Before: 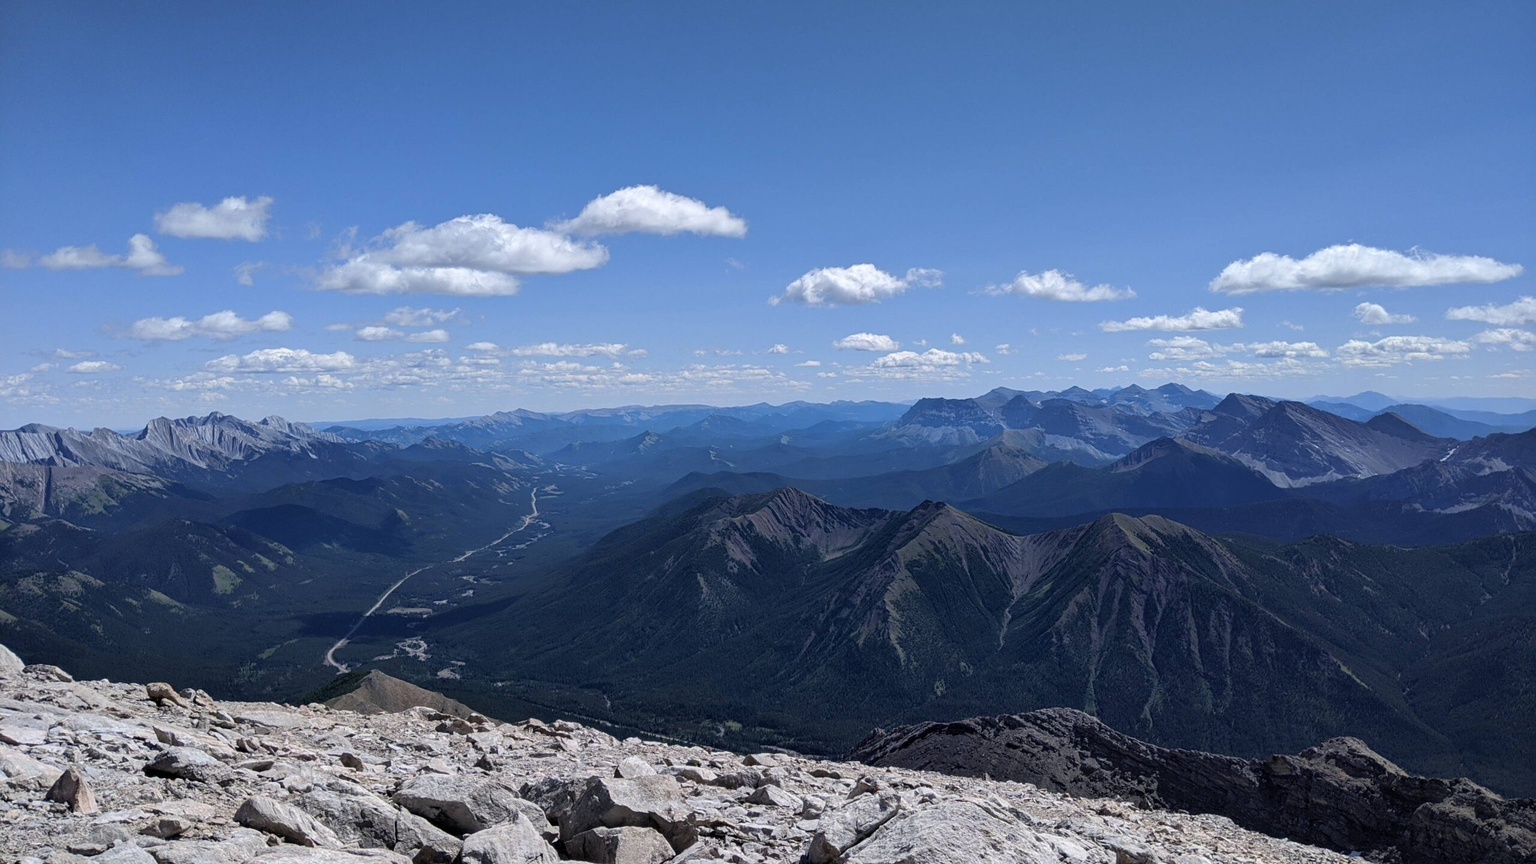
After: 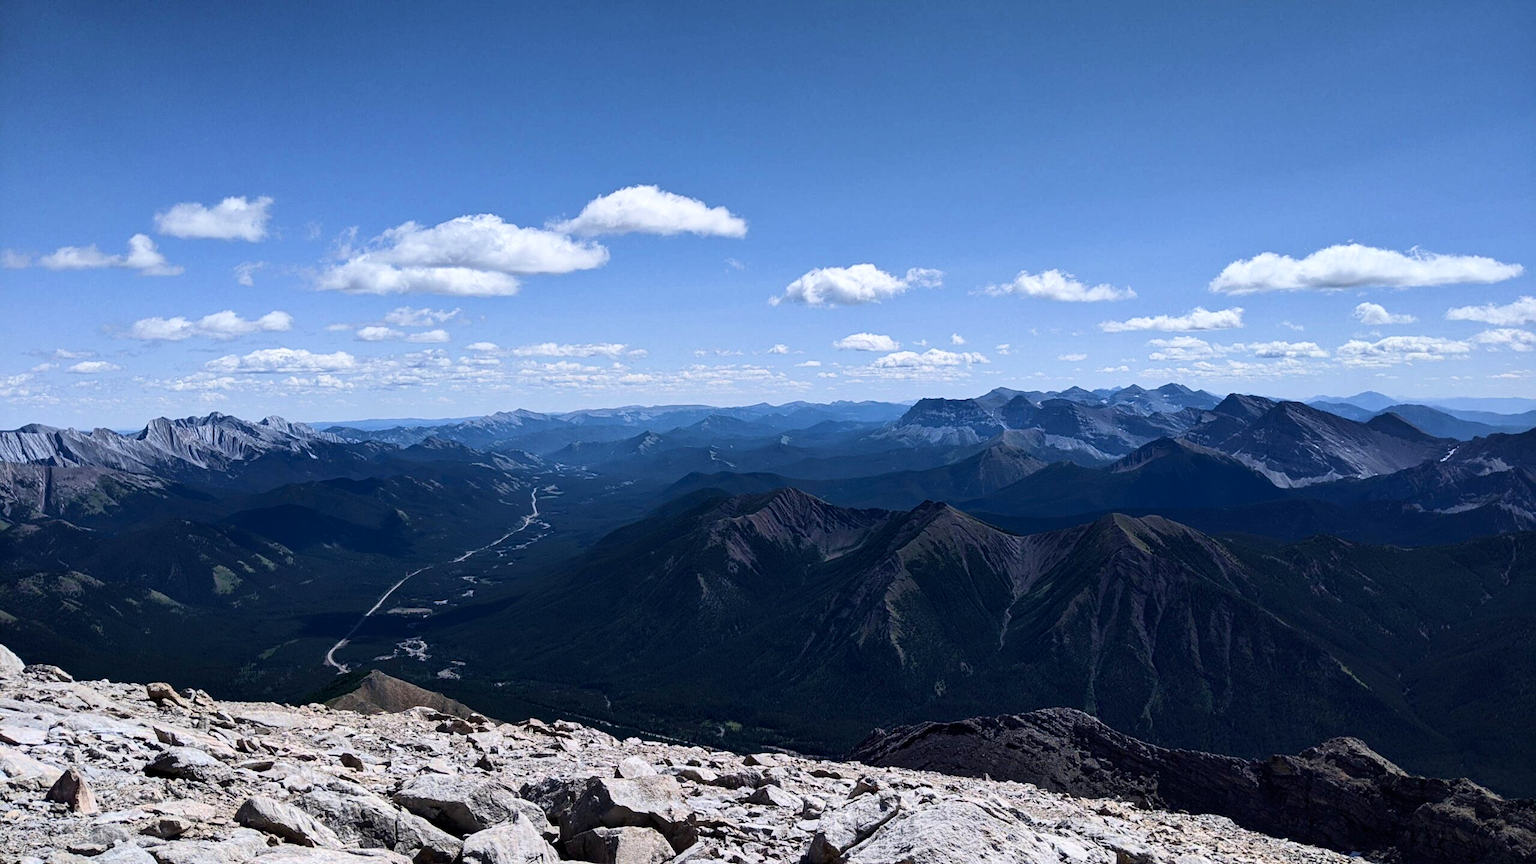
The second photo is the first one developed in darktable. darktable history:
velvia: on, module defaults
contrast brightness saturation: contrast 0.28
